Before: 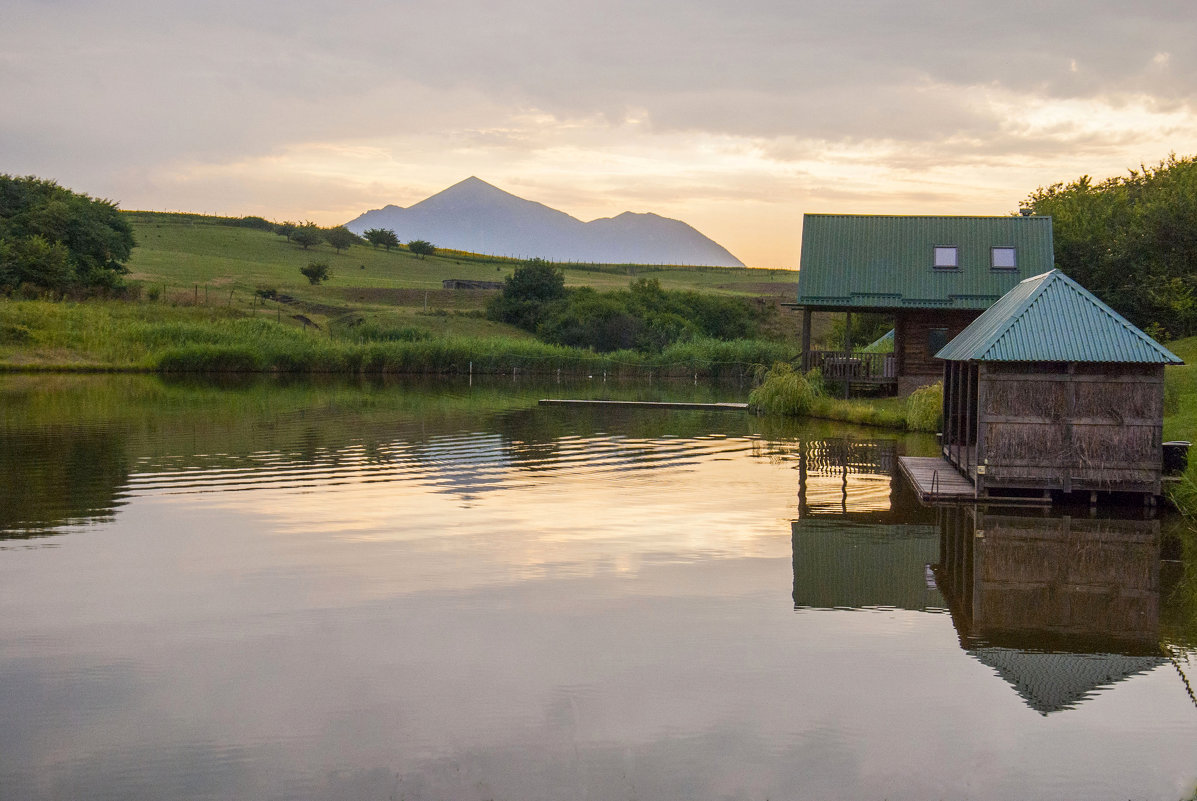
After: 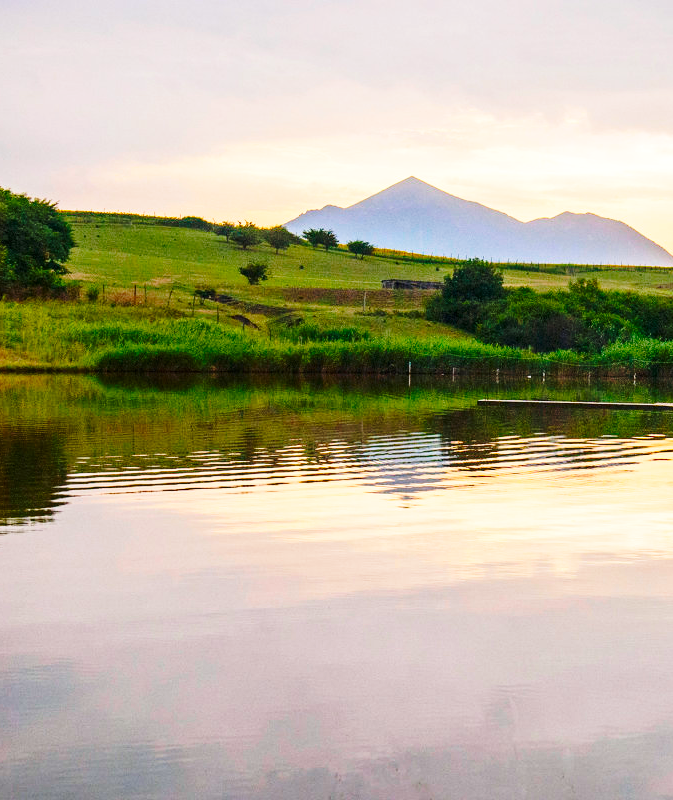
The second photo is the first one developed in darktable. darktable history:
crop: left 5.114%, right 38.589%
haze removal: compatibility mode true, adaptive false
contrast brightness saturation: contrast 0.08, saturation 0.2
base curve: curves: ch0 [(0, 0) (0.036, 0.037) (0.121, 0.228) (0.46, 0.76) (0.859, 0.983) (1, 1)], preserve colors none
